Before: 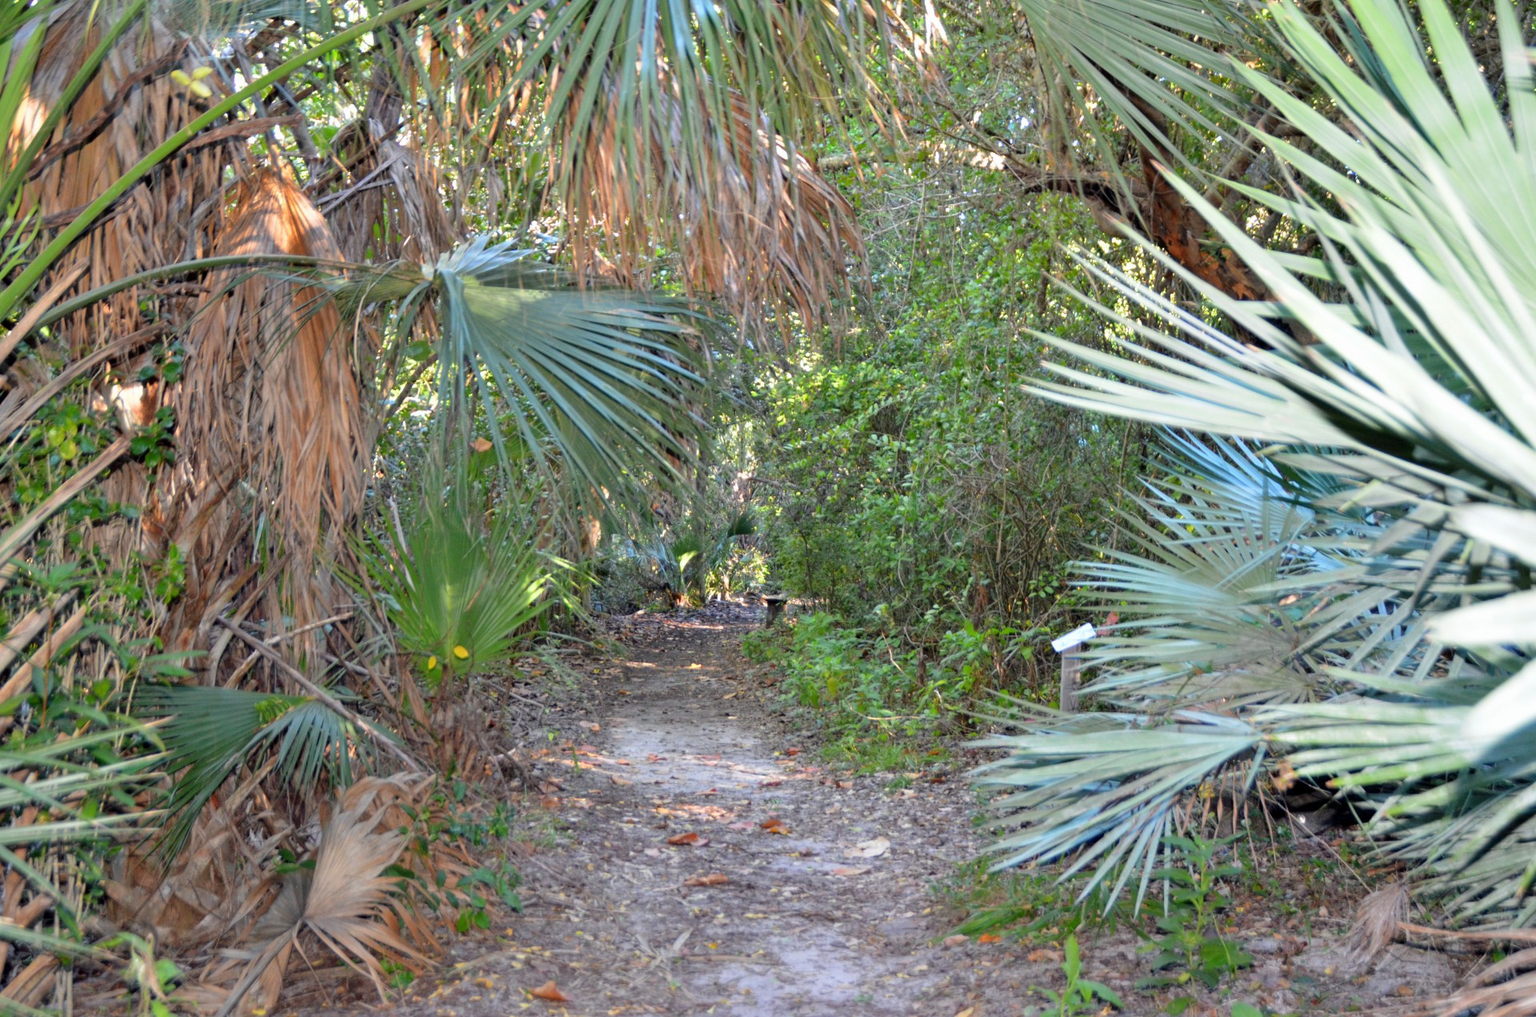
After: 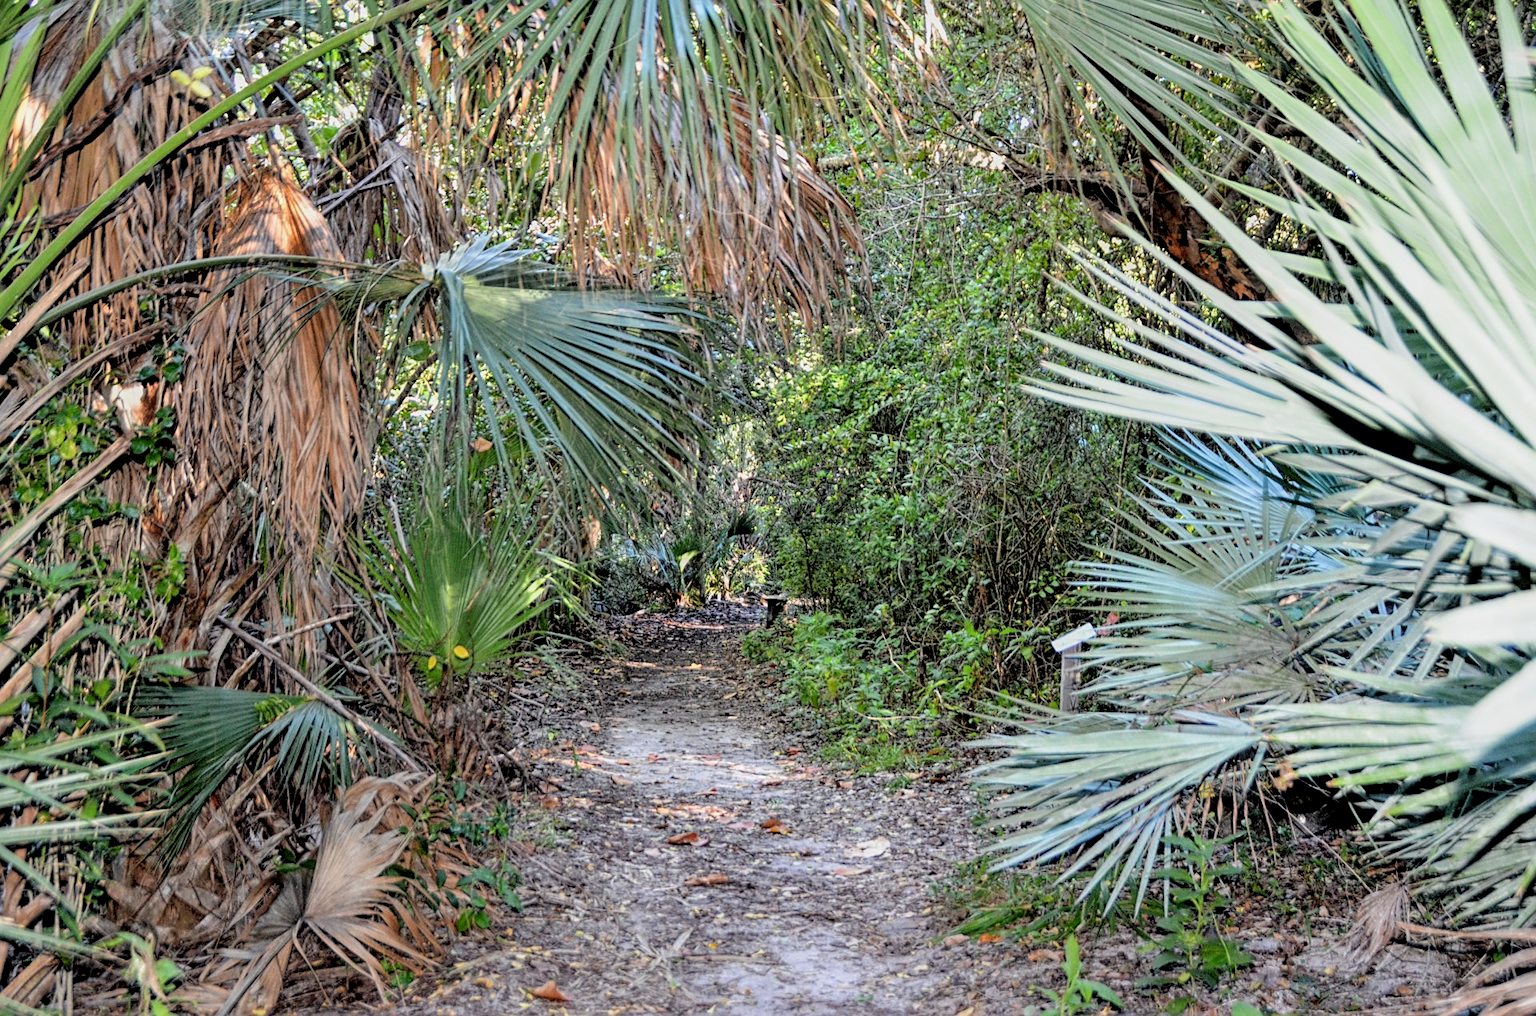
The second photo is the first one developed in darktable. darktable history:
filmic rgb: black relative exposure -4.39 EV, white relative exposure 5.01 EV, hardness 2.21, latitude 40.89%, contrast 1.157, highlights saturation mix 10.77%, shadows ↔ highlights balance 0.848%, contrast in shadows safe
local contrast: highlights 105%, shadows 98%, detail 200%, midtone range 0.2
sharpen: on, module defaults
